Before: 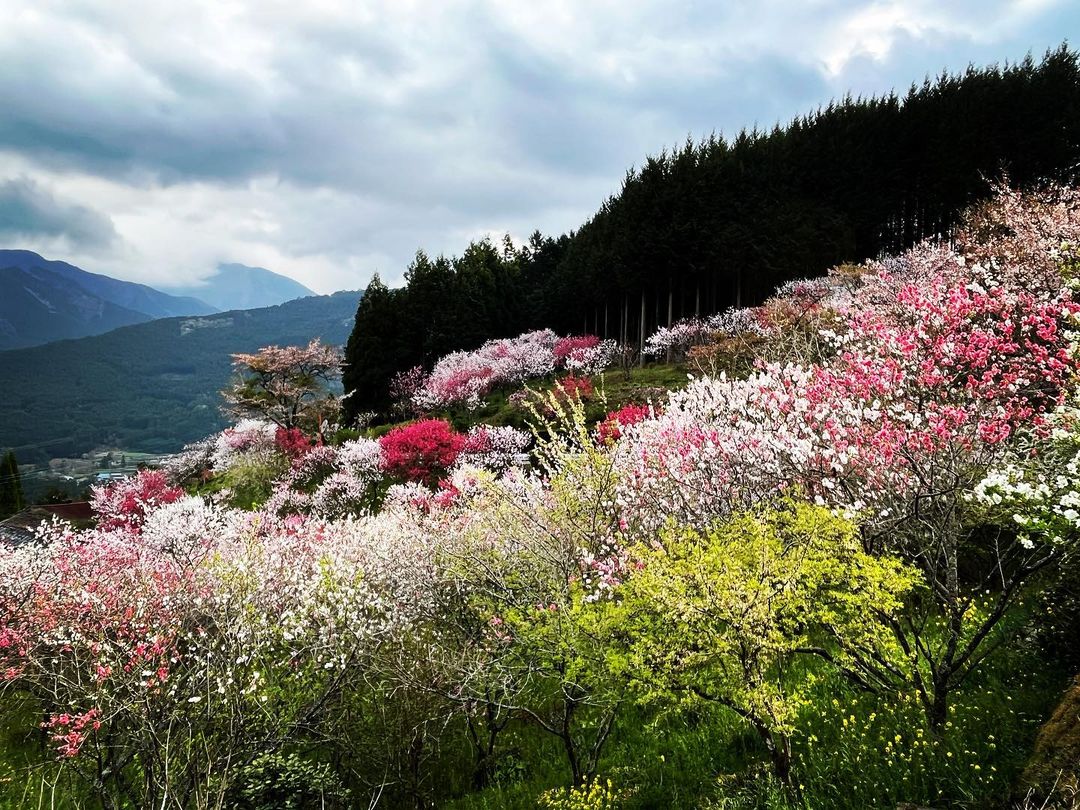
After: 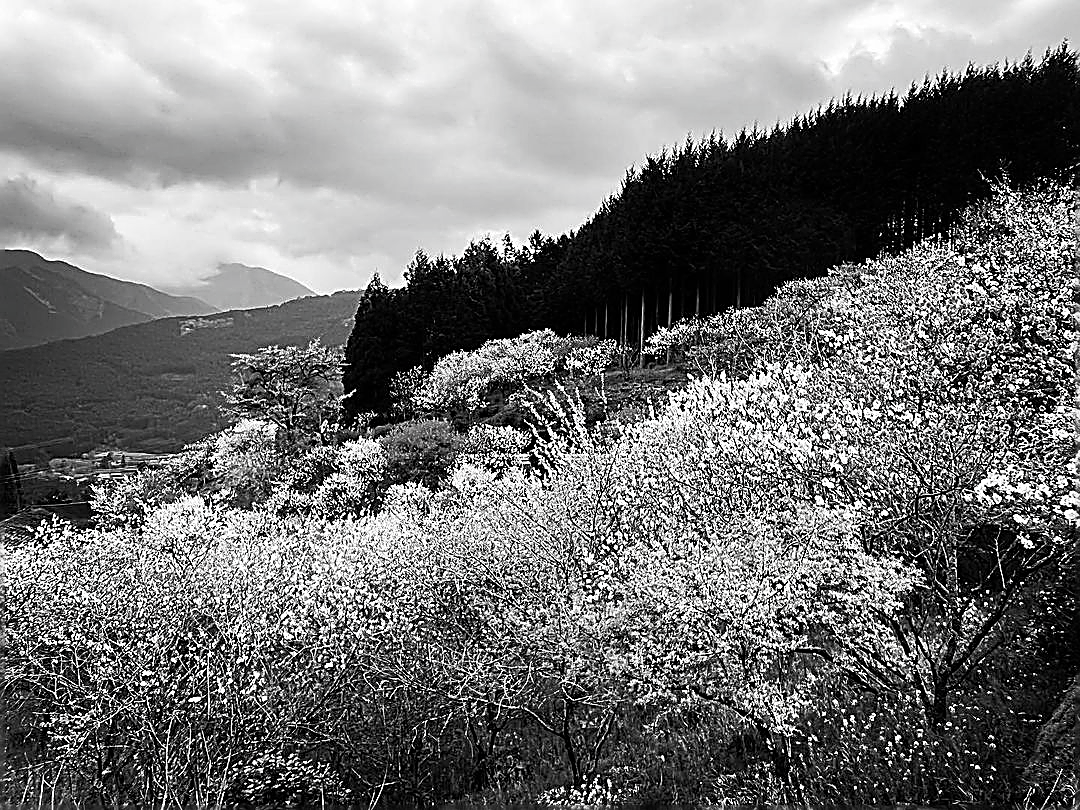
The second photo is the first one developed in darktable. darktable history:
sharpen: amount 1.874
contrast brightness saturation: saturation -0.994
